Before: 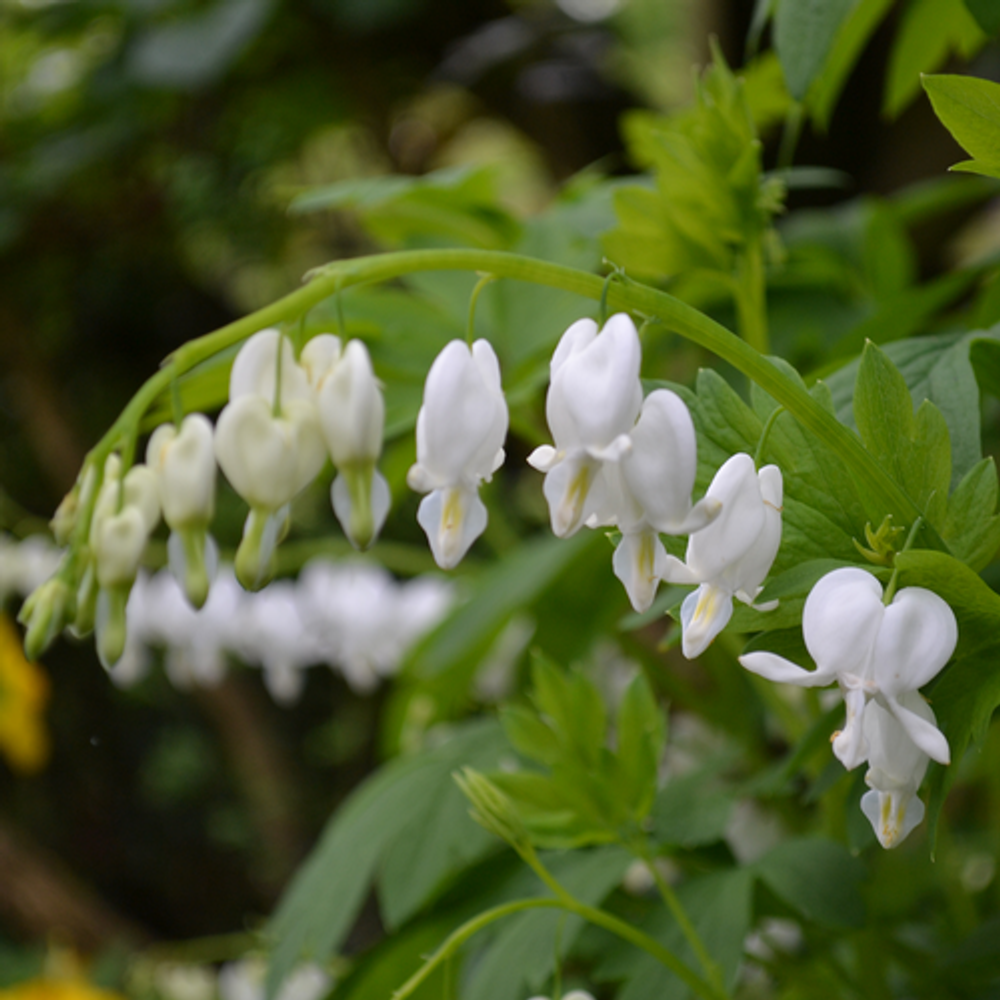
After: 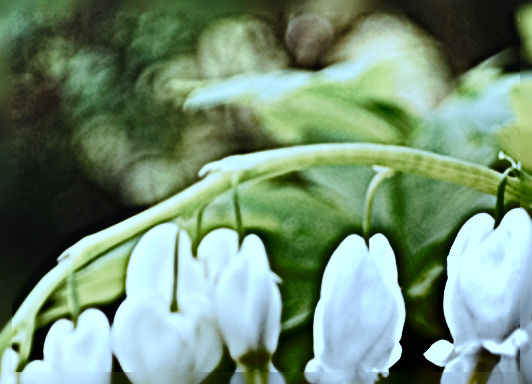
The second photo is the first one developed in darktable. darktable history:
exposure: black level correction 0, exposure 1.124 EV, compensate highlight preservation false
shadows and highlights: radius 123.86, shadows 98.19, white point adjustment -3.15, highlights -99.15, soften with gaussian
tone curve: curves: ch0 [(0, 0.023) (0.087, 0.065) (0.184, 0.168) (0.45, 0.54) (0.57, 0.683) (0.706, 0.841) (0.877, 0.948) (1, 0.984)]; ch1 [(0, 0) (0.388, 0.369) (0.447, 0.447) (0.505, 0.5) (0.534, 0.535) (0.563, 0.563) (0.579, 0.59) (0.644, 0.663) (1, 1)]; ch2 [(0, 0) (0.301, 0.259) (0.385, 0.395) (0.492, 0.496) (0.518, 0.537) (0.583, 0.605) (0.673, 0.667) (1, 1)], preserve colors none
contrast brightness saturation: contrast 0.105, saturation -0.37
crop: left 10.327%, top 10.552%, right 36.377%, bottom 50.972%
color correction: highlights a* -9.09, highlights b* -23.54
sharpen: radius 6.274, amount 1.812, threshold 0.007
